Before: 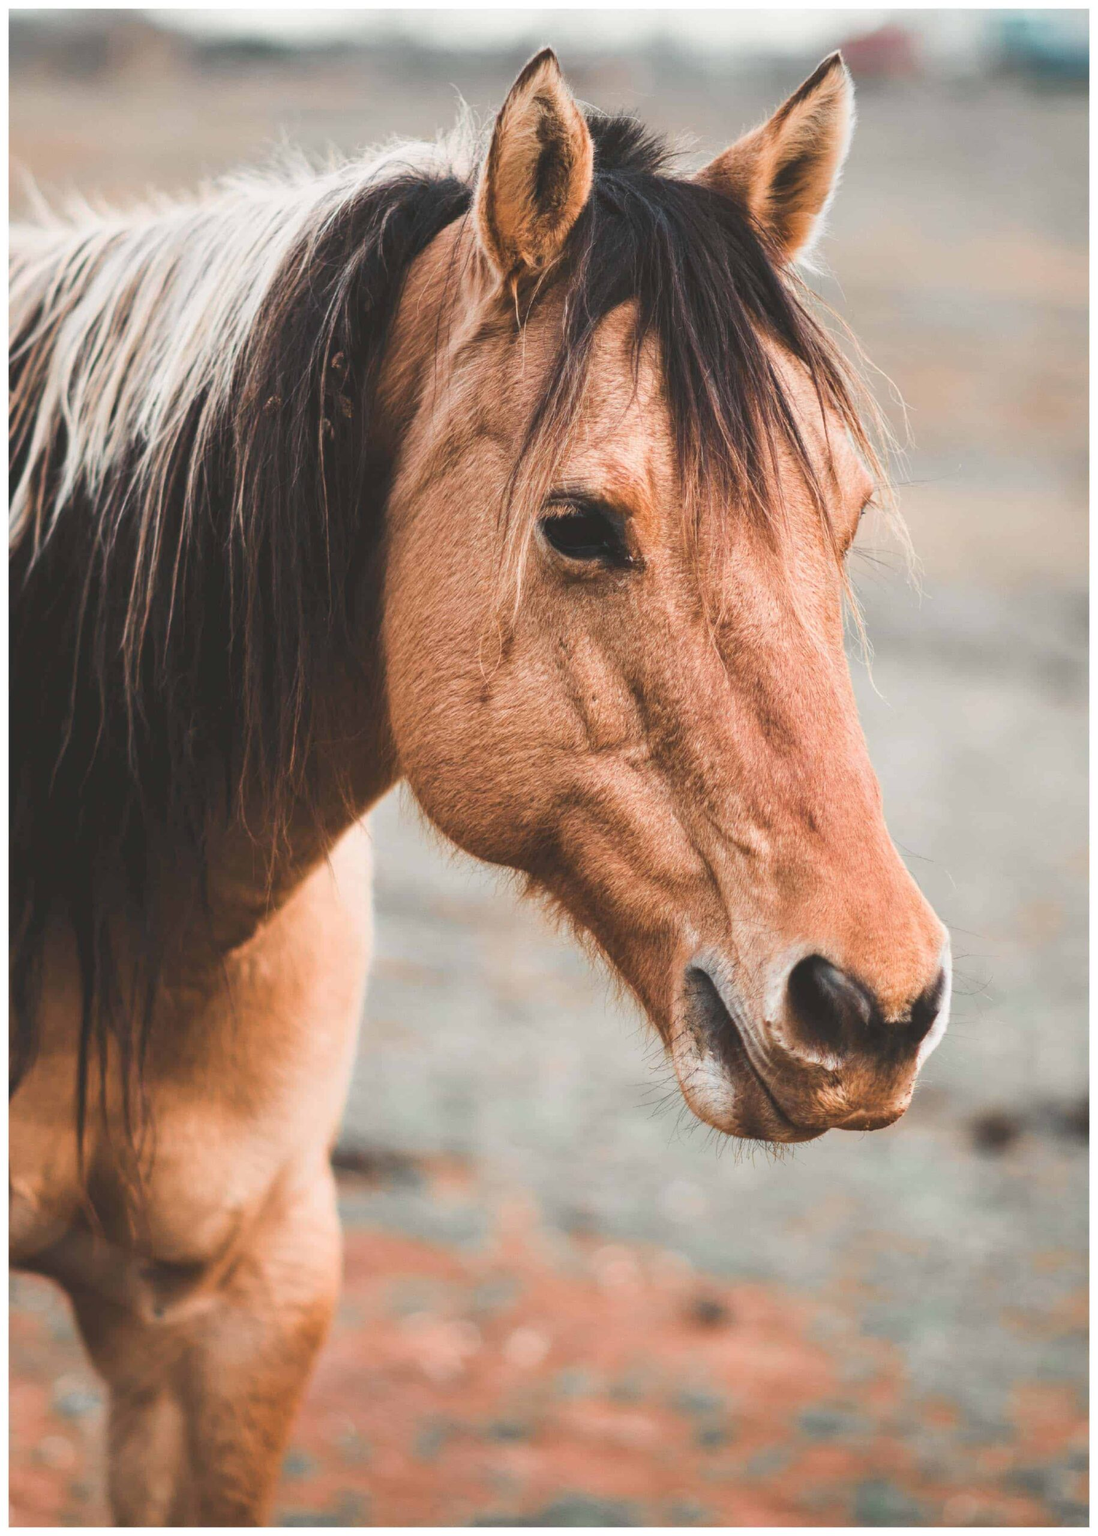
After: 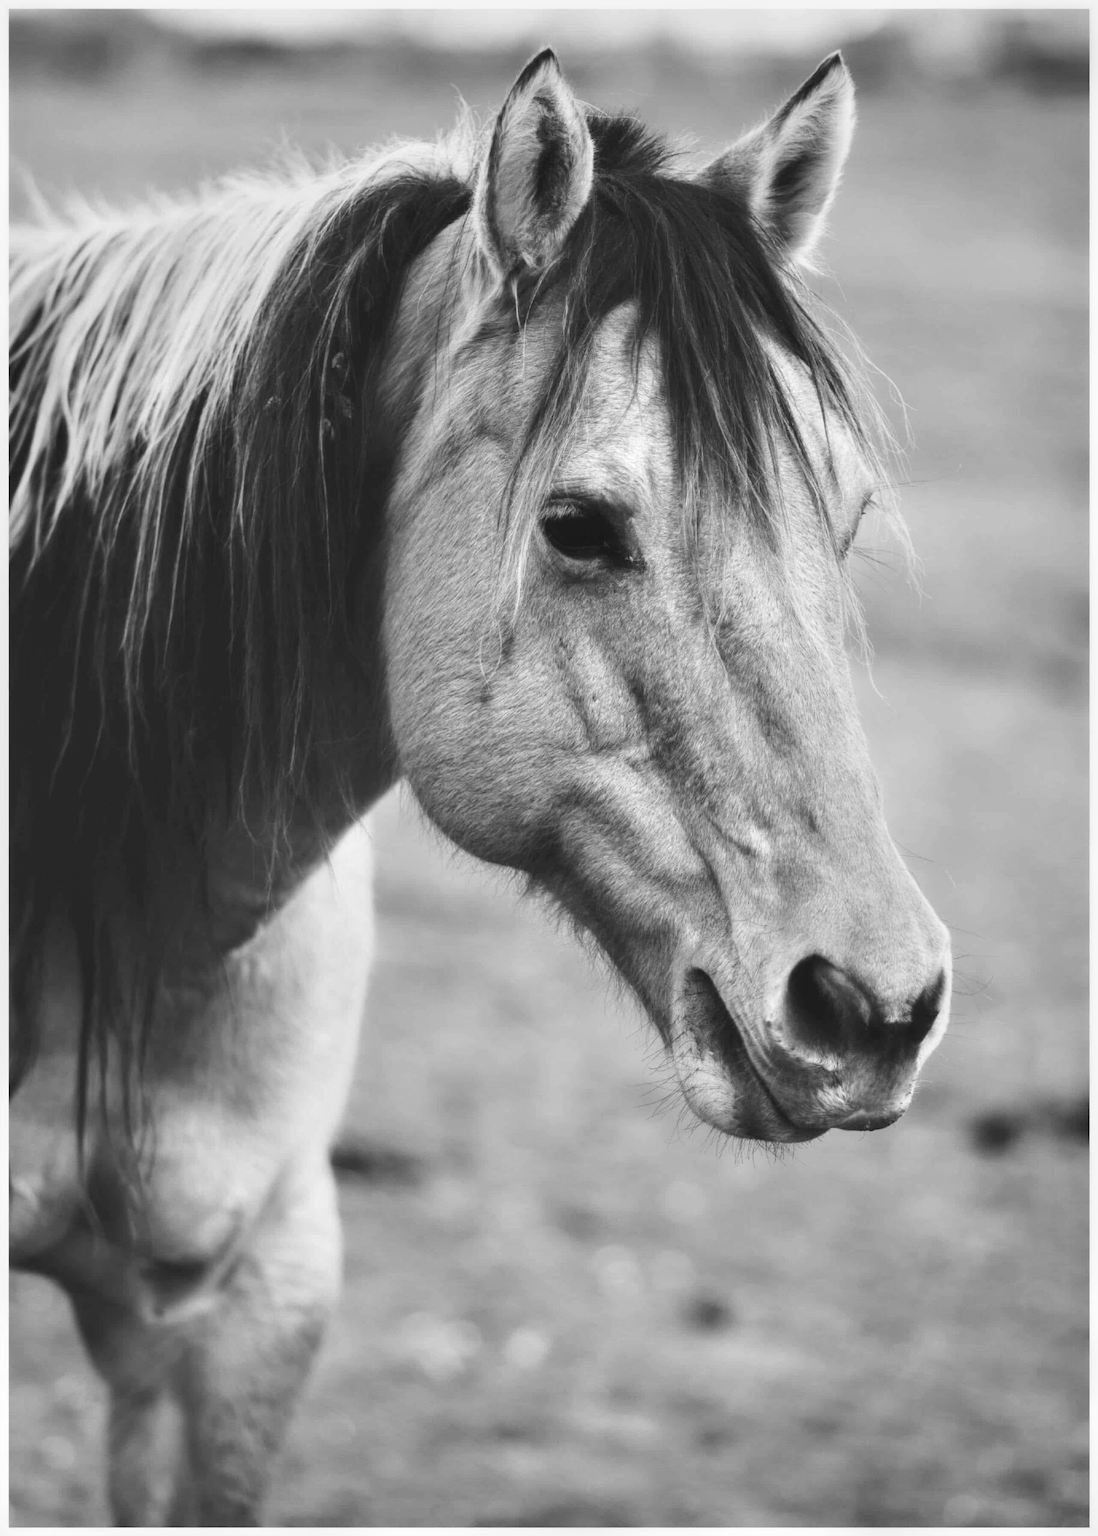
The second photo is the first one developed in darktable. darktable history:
monochrome: on, module defaults
tone equalizer: on, module defaults
color correction: highlights a* -39.68, highlights b* -40, shadows a* -40, shadows b* -40, saturation -3
contrast equalizer: y [[0.514, 0.573, 0.581, 0.508, 0.5, 0.5], [0.5 ×6], [0.5 ×6], [0 ×6], [0 ×6]], mix 0.79
white balance: red 1.127, blue 0.943
